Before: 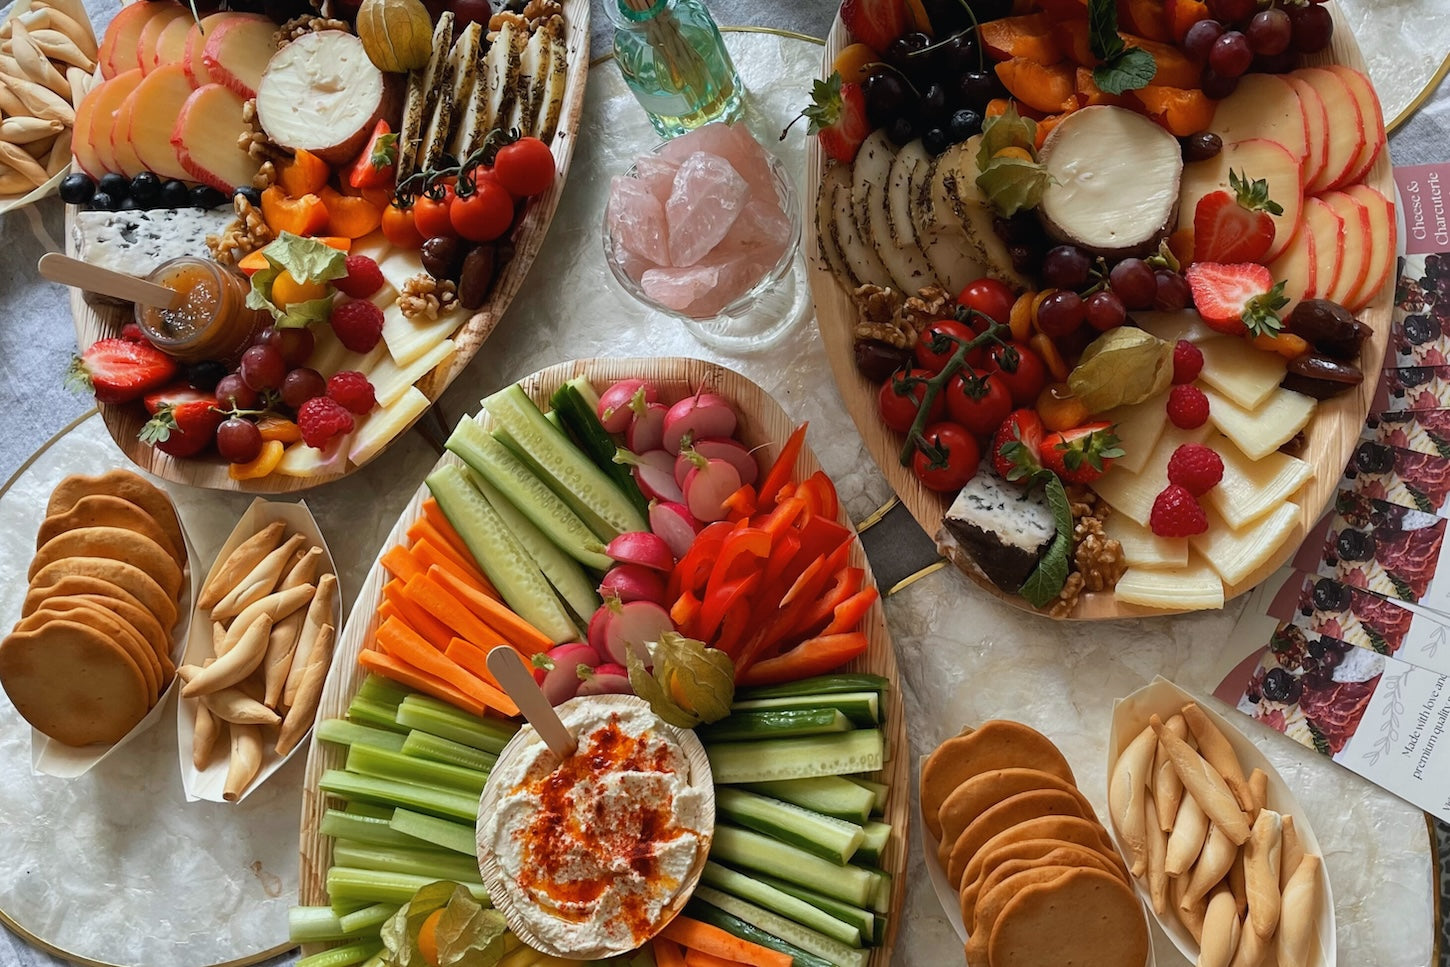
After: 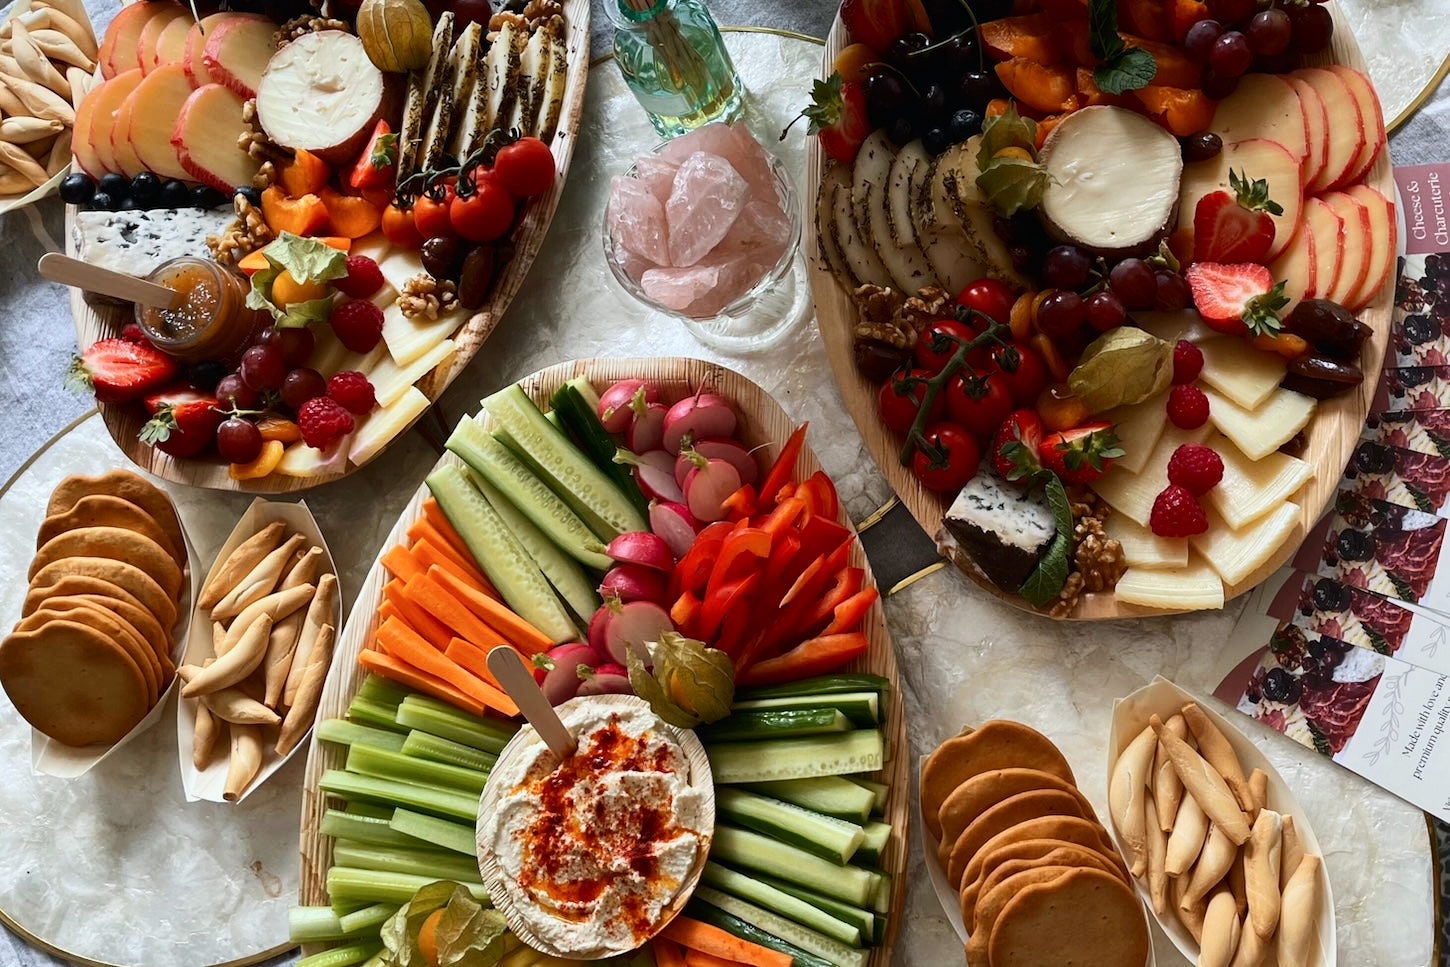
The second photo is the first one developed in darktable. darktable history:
contrast brightness saturation: contrast 0.223
